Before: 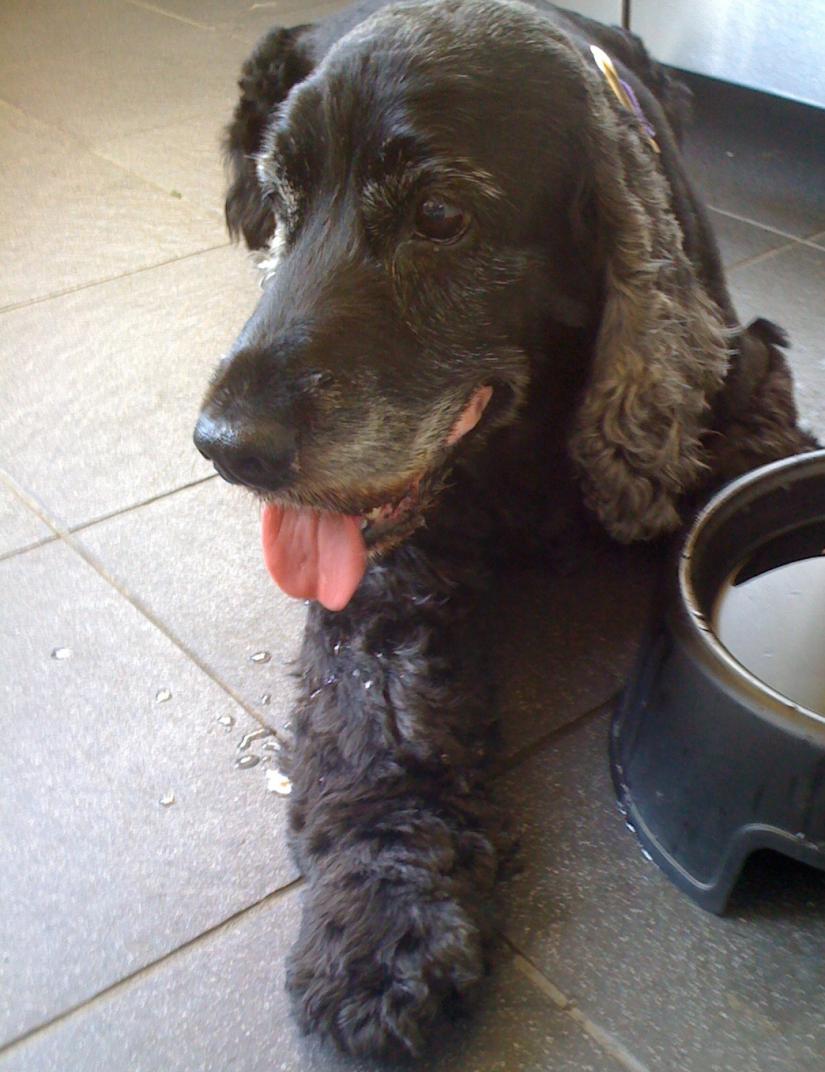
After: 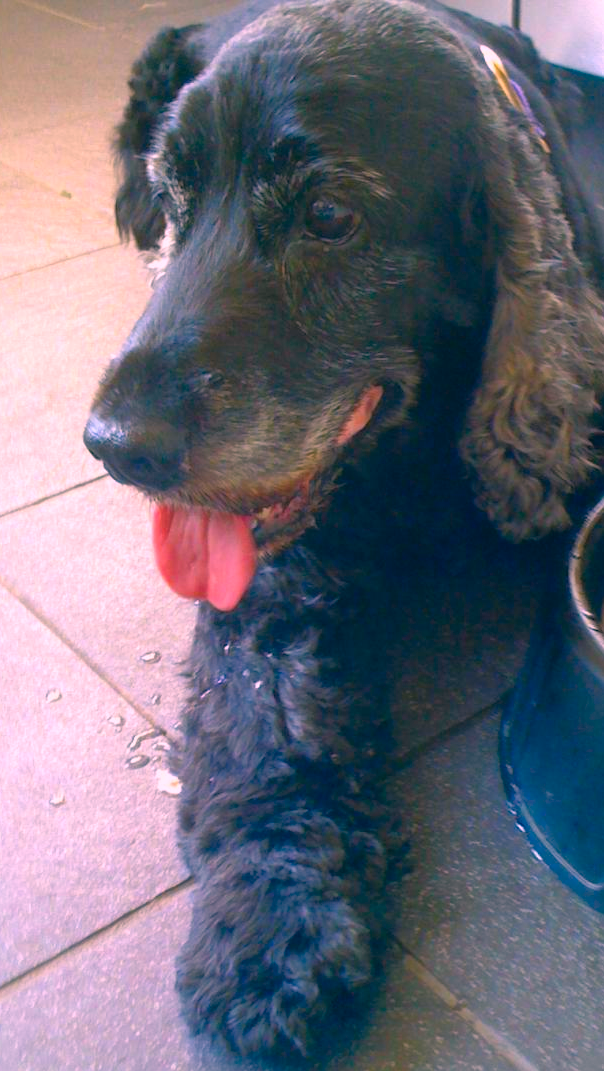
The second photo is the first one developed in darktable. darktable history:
color correction: highlights a* 17.03, highlights b* 0.205, shadows a* -15.38, shadows b* -14.56, saturation 1.5
rgb curve: curves: ch0 [(0, 0) (0.053, 0.068) (0.122, 0.128) (1, 1)]
crop: left 13.443%, right 13.31%
